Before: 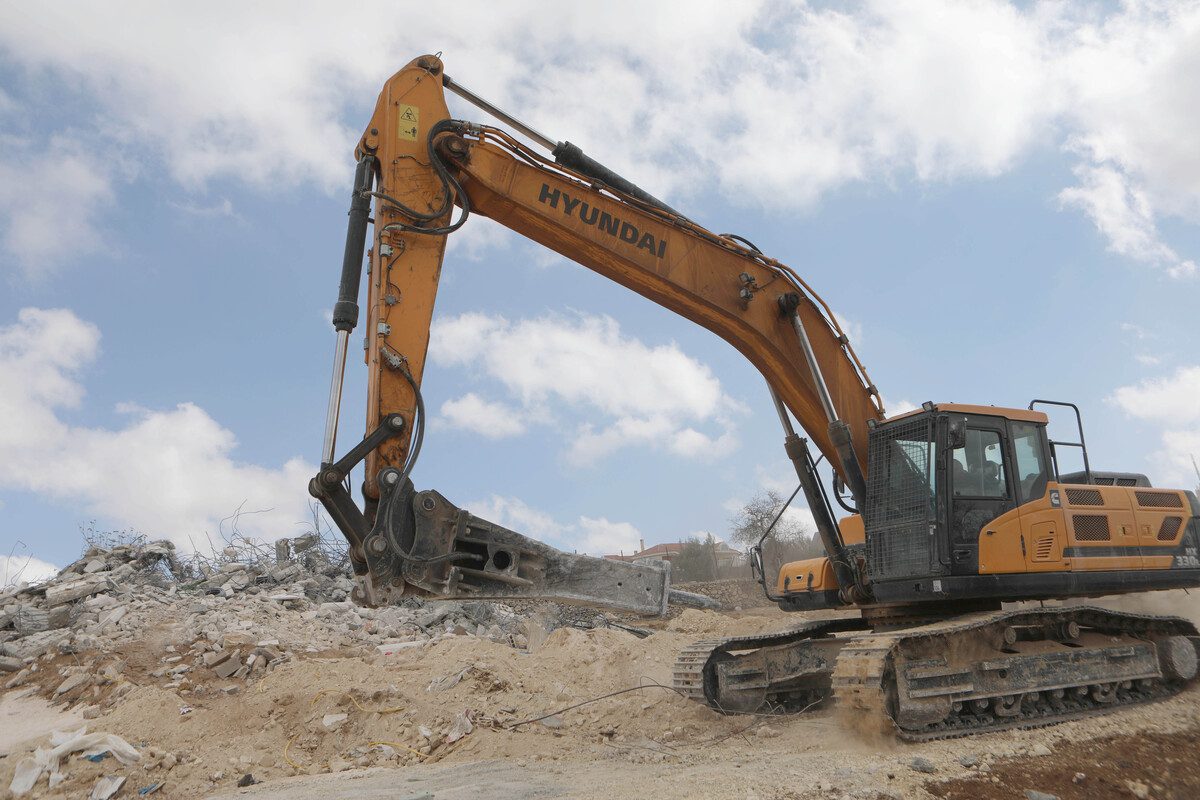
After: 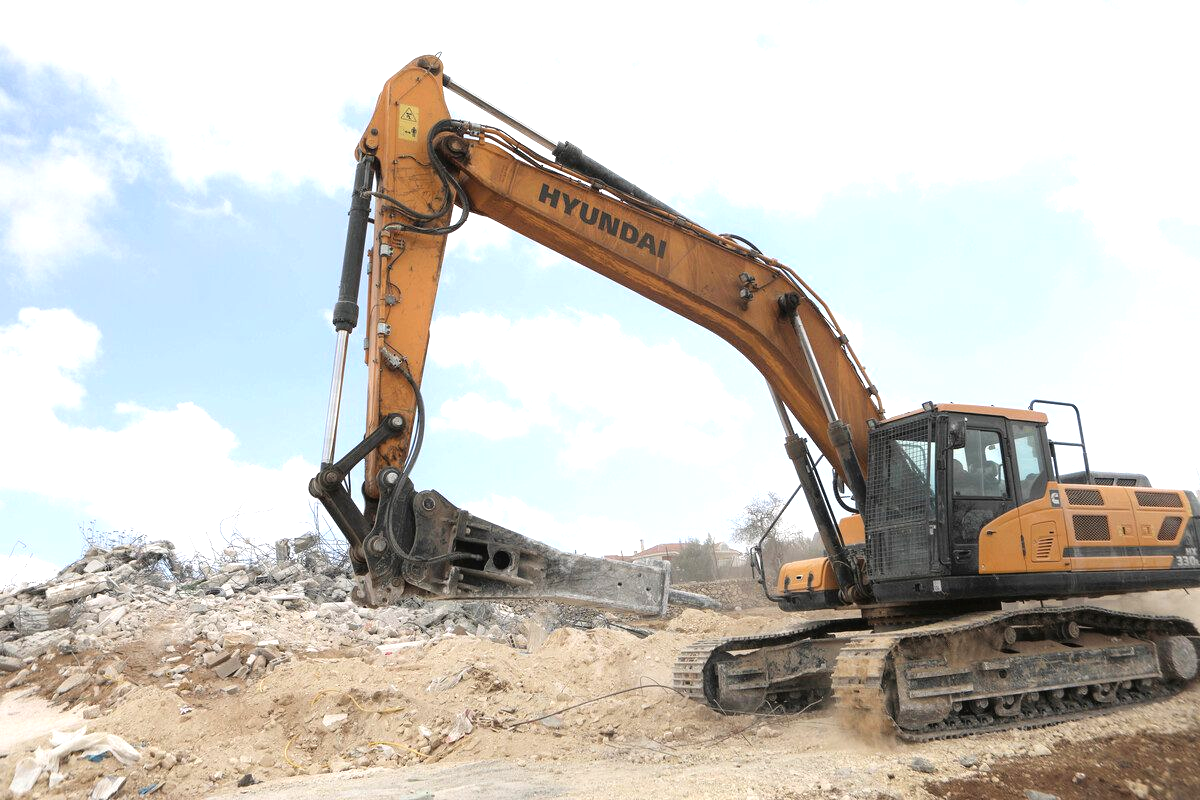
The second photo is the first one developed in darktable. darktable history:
tone equalizer: -8 EV -1.08 EV, -7 EV -1.02 EV, -6 EV -0.839 EV, -5 EV -0.614 EV, -3 EV 0.557 EV, -2 EV 0.844 EV, -1 EV 0.995 EV, +0 EV 1.08 EV
